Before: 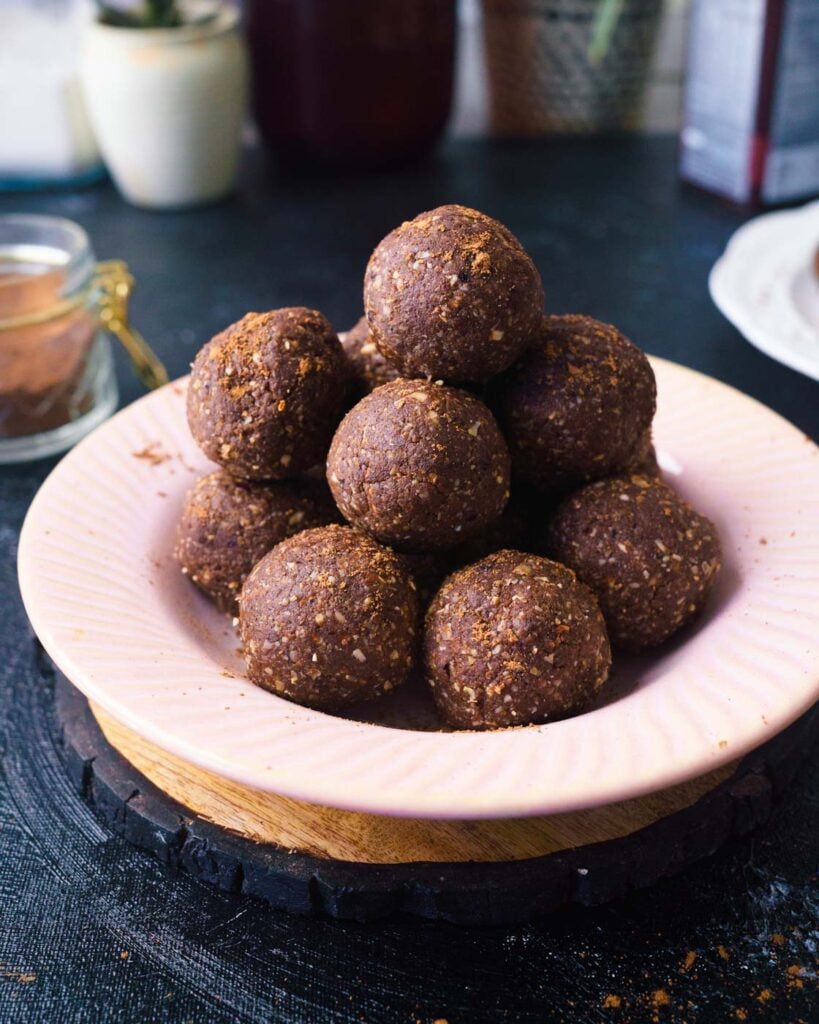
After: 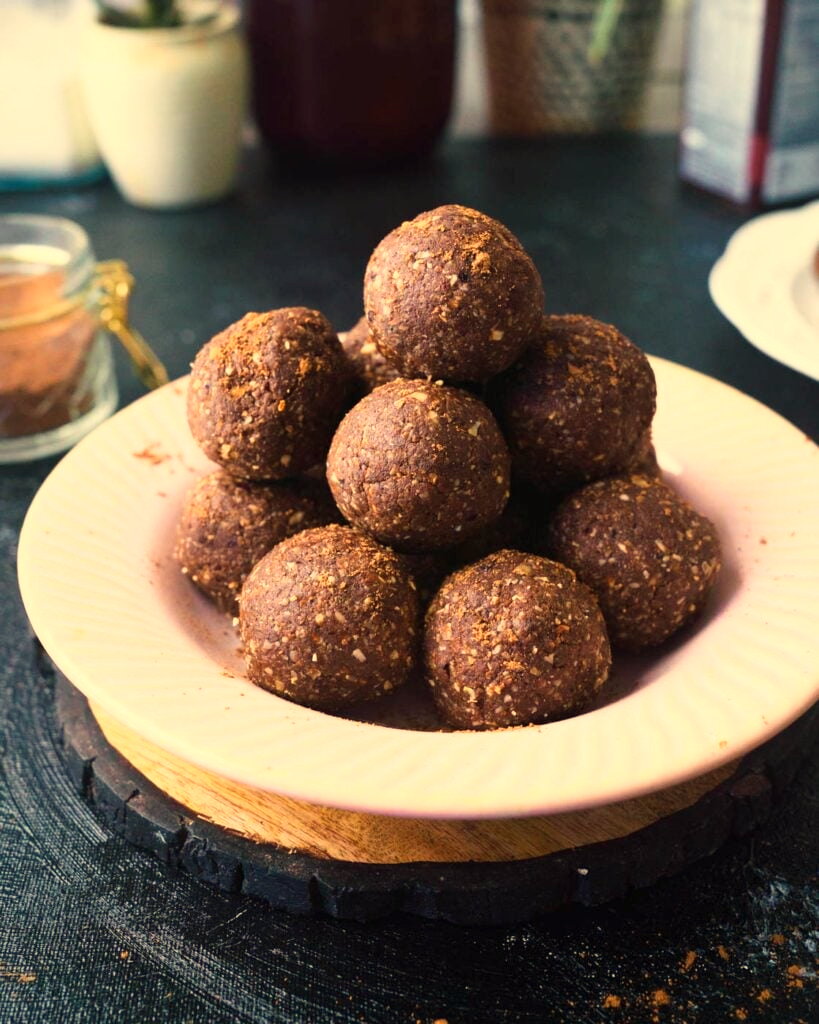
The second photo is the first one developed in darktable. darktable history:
white balance: red 1.08, blue 0.791
base curve: curves: ch0 [(0, 0) (0.666, 0.806) (1, 1)]
